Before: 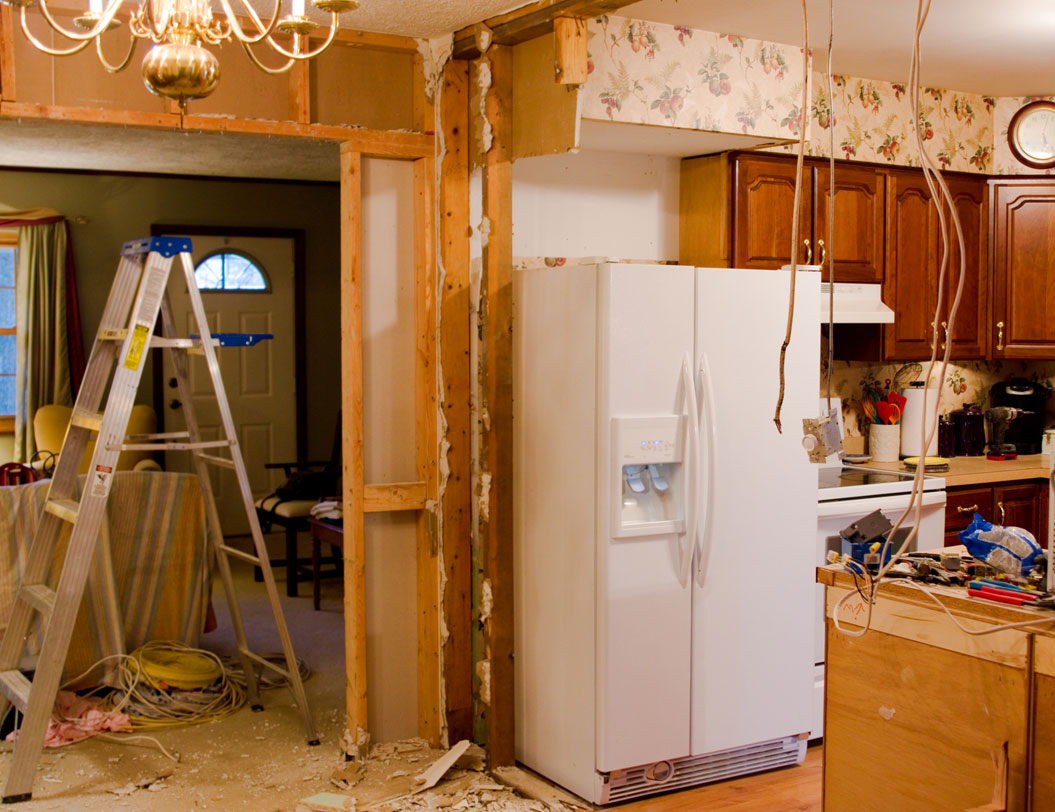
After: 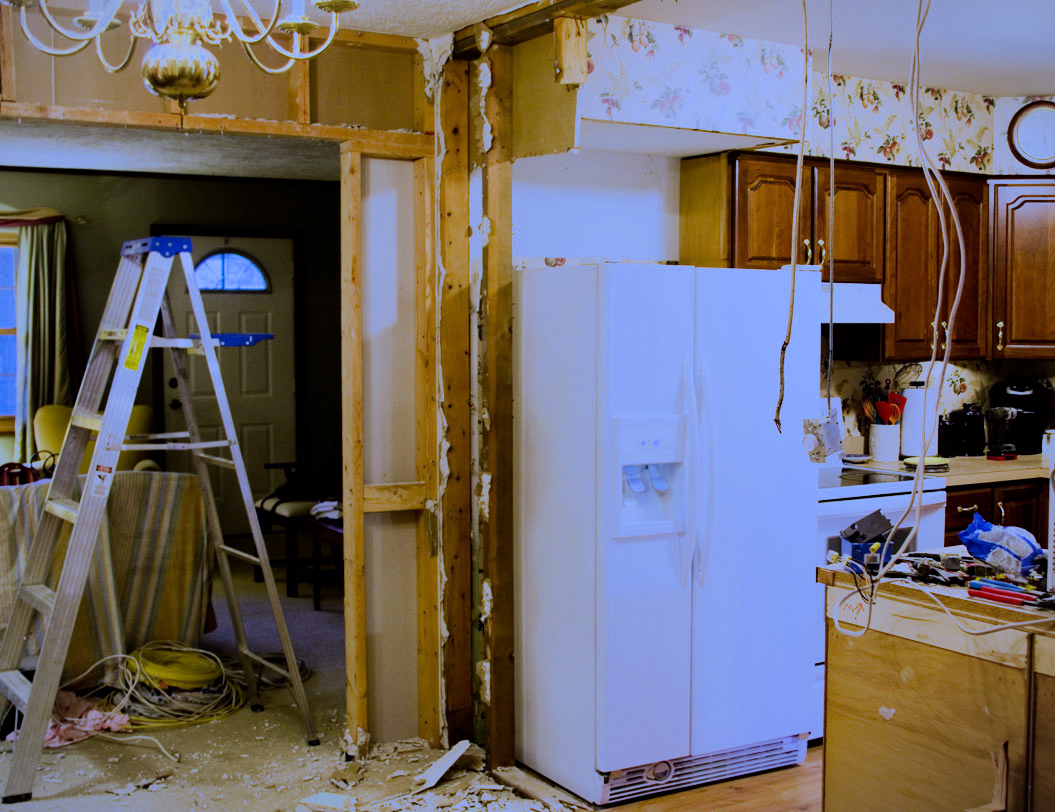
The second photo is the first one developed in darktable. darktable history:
white balance: red 0.766, blue 1.537
filmic rgb: black relative exposure -7.15 EV, white relative exposure 5.36 EV, hardness 3.02, color science v6 (2022)
vignetting: fall-off start 100%, fall-off radius 64.94%, automatic ratio true, unbound false
tone equalizer: -8 EV -0.417 EV, -7 EV -0.389 EV, -6 EV -0.333 EV, -5 EV -0.222 EV, -3 EV 0.222 EV, -2 EV 0.333 EV, -1 EV 0.389 EV, +0 EV 0.417 EV, edges refinement/feathering 500, mask exposure compensation -1.57 EV, preserve details no
